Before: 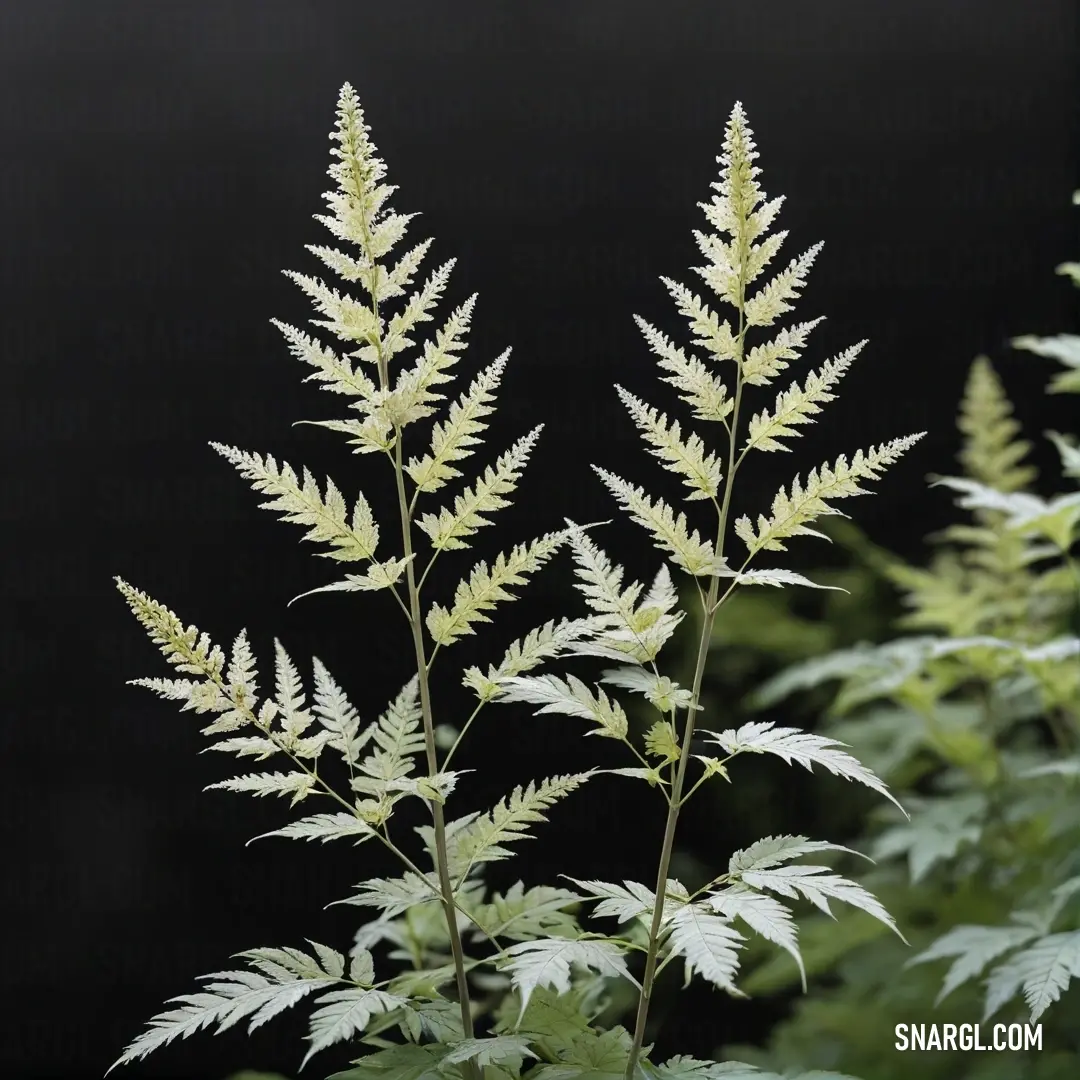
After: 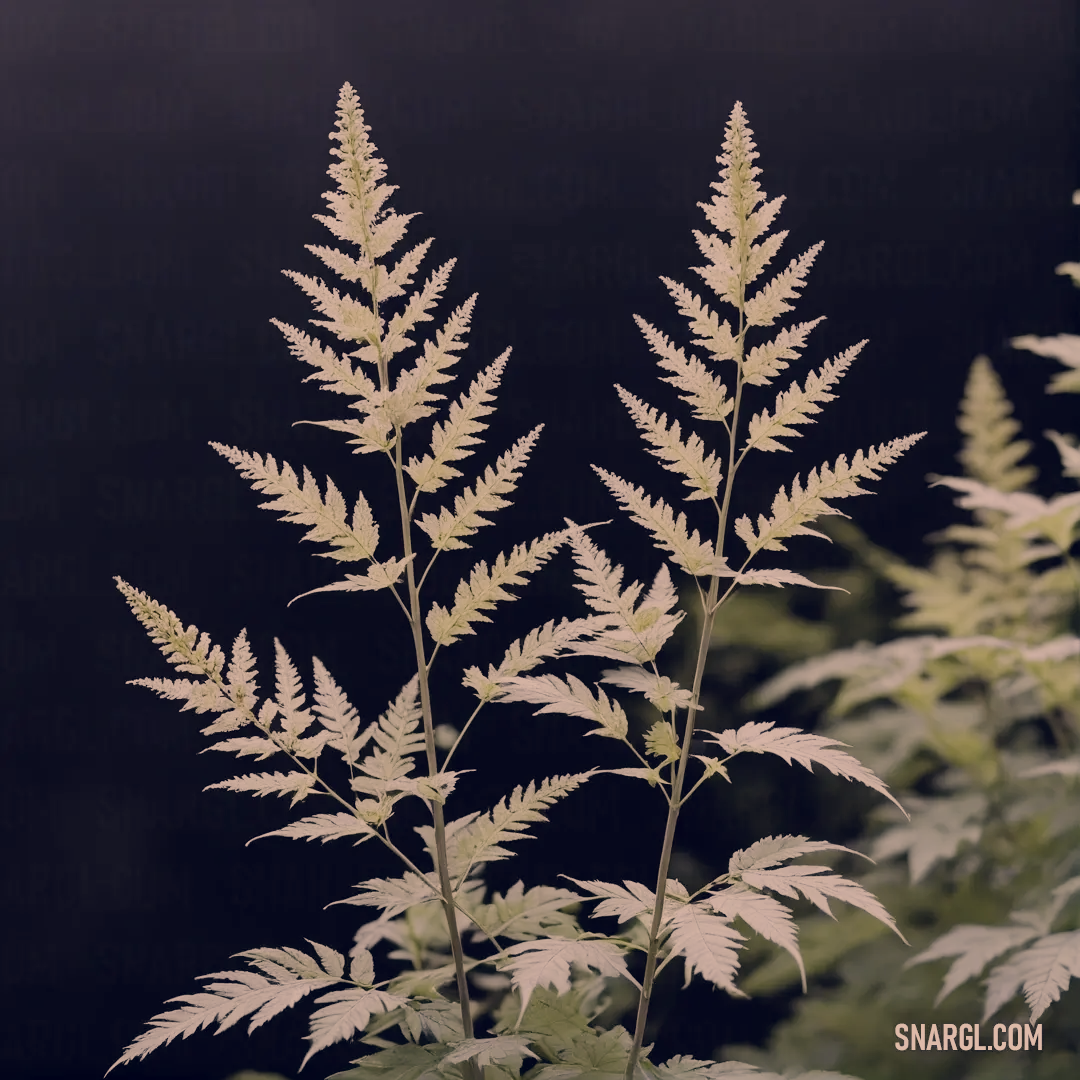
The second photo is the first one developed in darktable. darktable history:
color correction: highlights a* 19.59, highlights b* 27.49, shadows a* 3.46, shadows b* -17.28, saturation 0.73
sigmoid: contrast 1.05, skew -0.15
